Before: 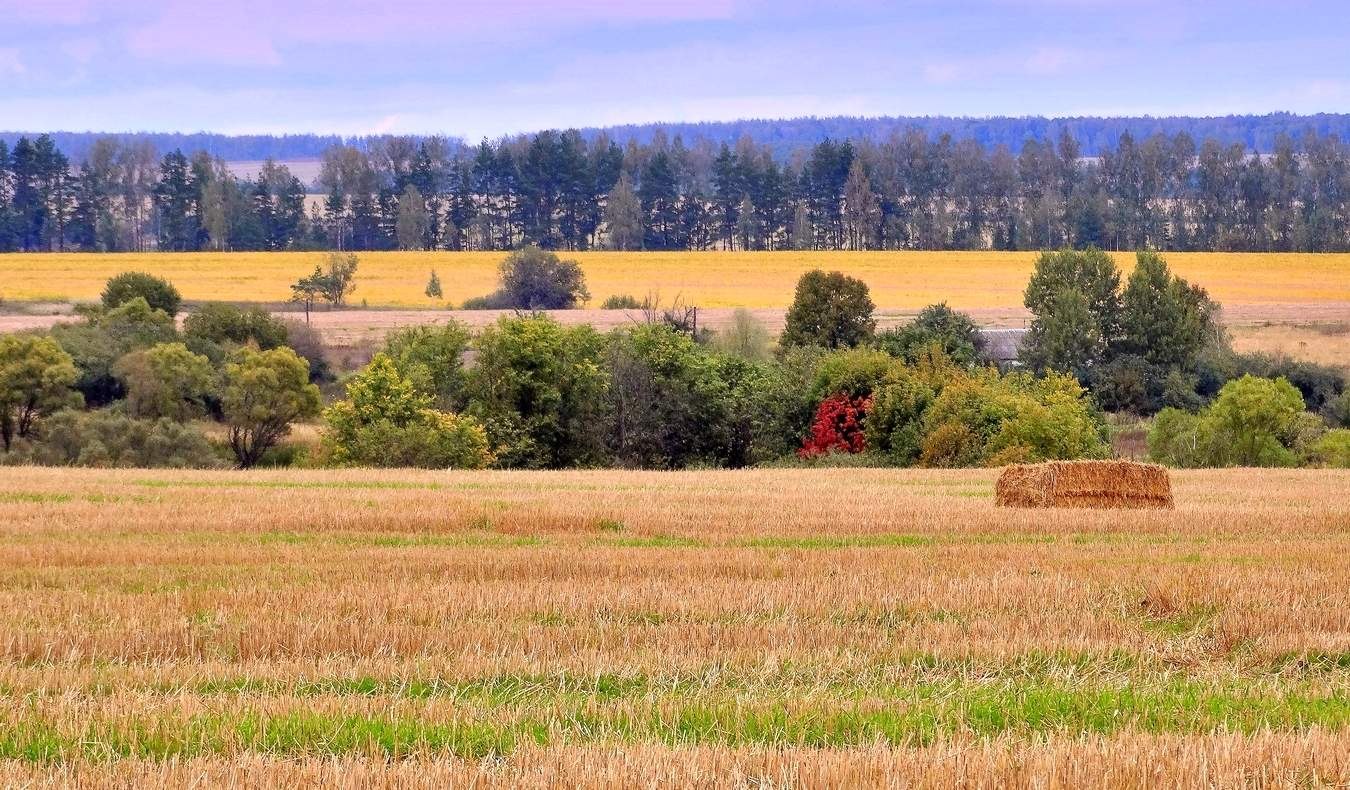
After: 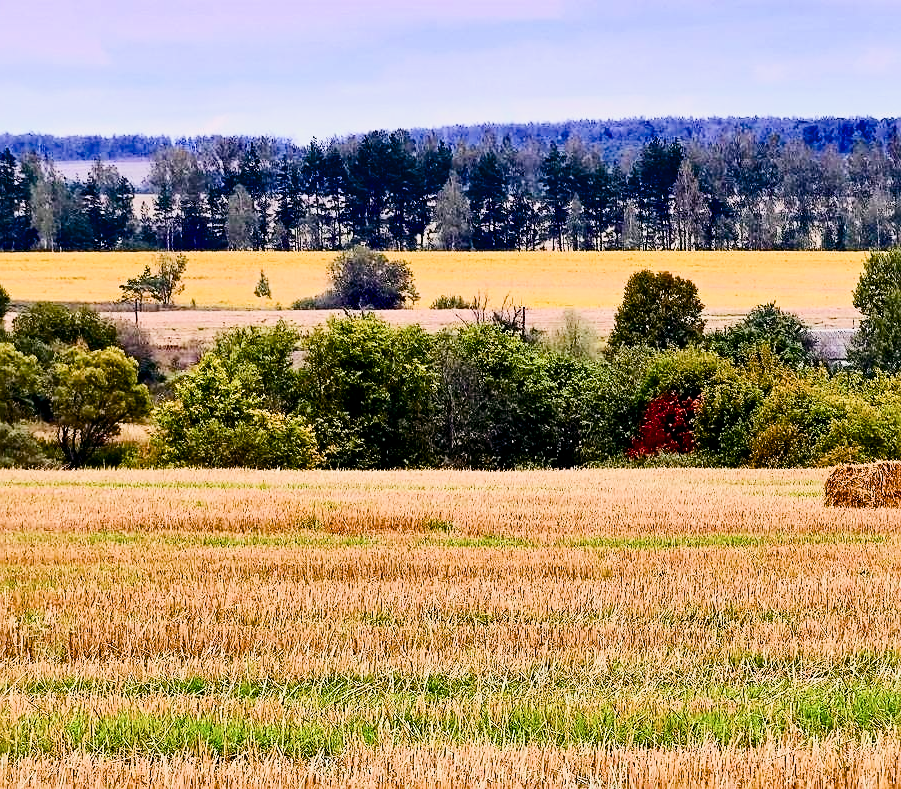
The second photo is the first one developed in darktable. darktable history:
contrast brightness saturation: contrast 0.286
filmic rgb: black relative exposure -7.65 EV, white relative exposure 4.56 EV, hardness 3.61, contrast 1.116
crop and rotate: left 12.724%, right 20.504%
sharpen: on, module defaults
color balance rgb: global offset › luminance -0.315%, global offset › chroma 0.108%, global offset › hue 166.06°, perceptual saturation grading › global saturation 20%, perceptual saturation grading › highlights -25.893%, perceptual saturation grading › shadows 50.123%, perceptual brilliance grading › global brilliance 11.433%, global vibrance 1.153%, saturation formula JzAzBz (2021)
